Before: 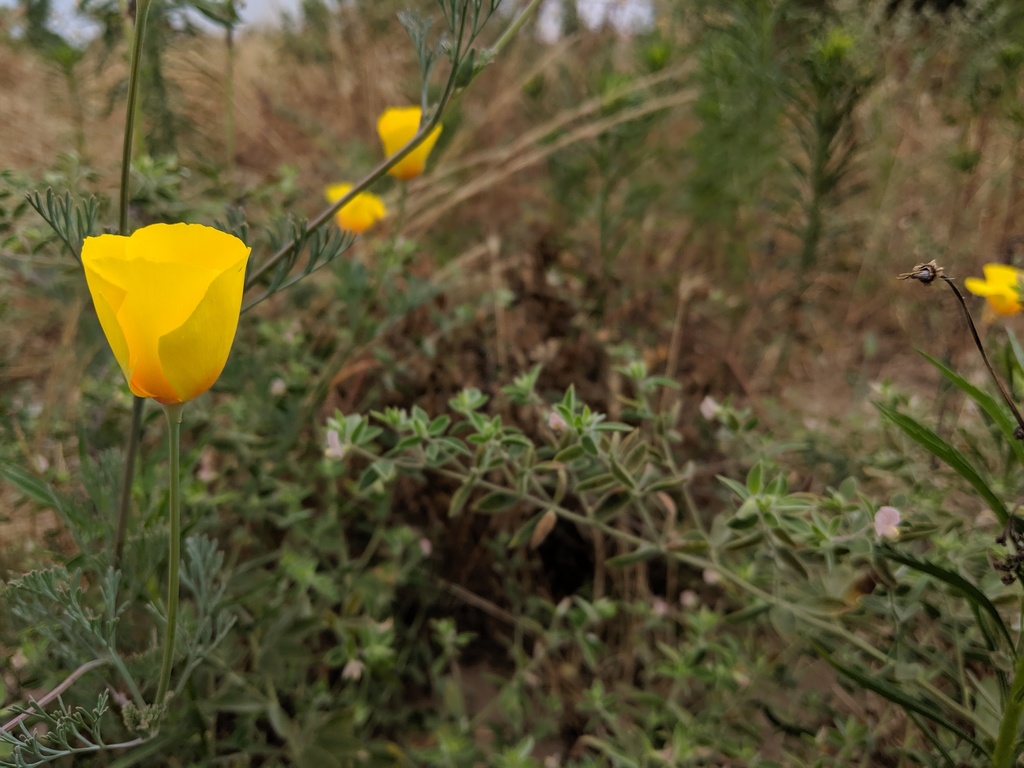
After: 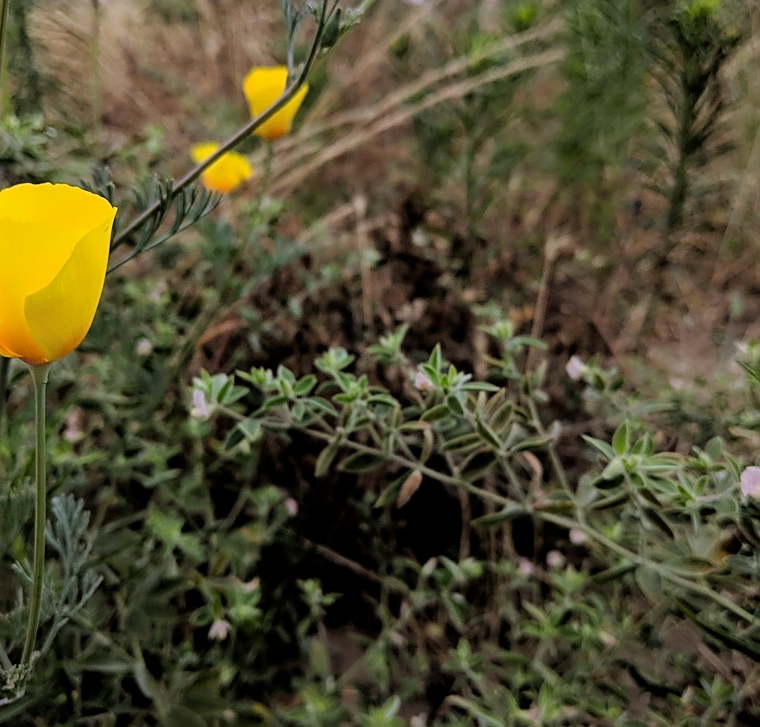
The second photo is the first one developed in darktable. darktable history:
sharpen: on, module defaults
exposure: black level correction 0.001, exposure 0.3 EV, compensate highlight preservation false
crop and rotate: left 13.15%, top 5.251%, right 12.609%
filmic rgb: black relative exposure -5 EV, white relative exposure 3.5 EV, hardness 3.19, contrast 1.2, highlights saturation mix -30%
white balance: red 0.967, blue 1.119, emerald 0.756
